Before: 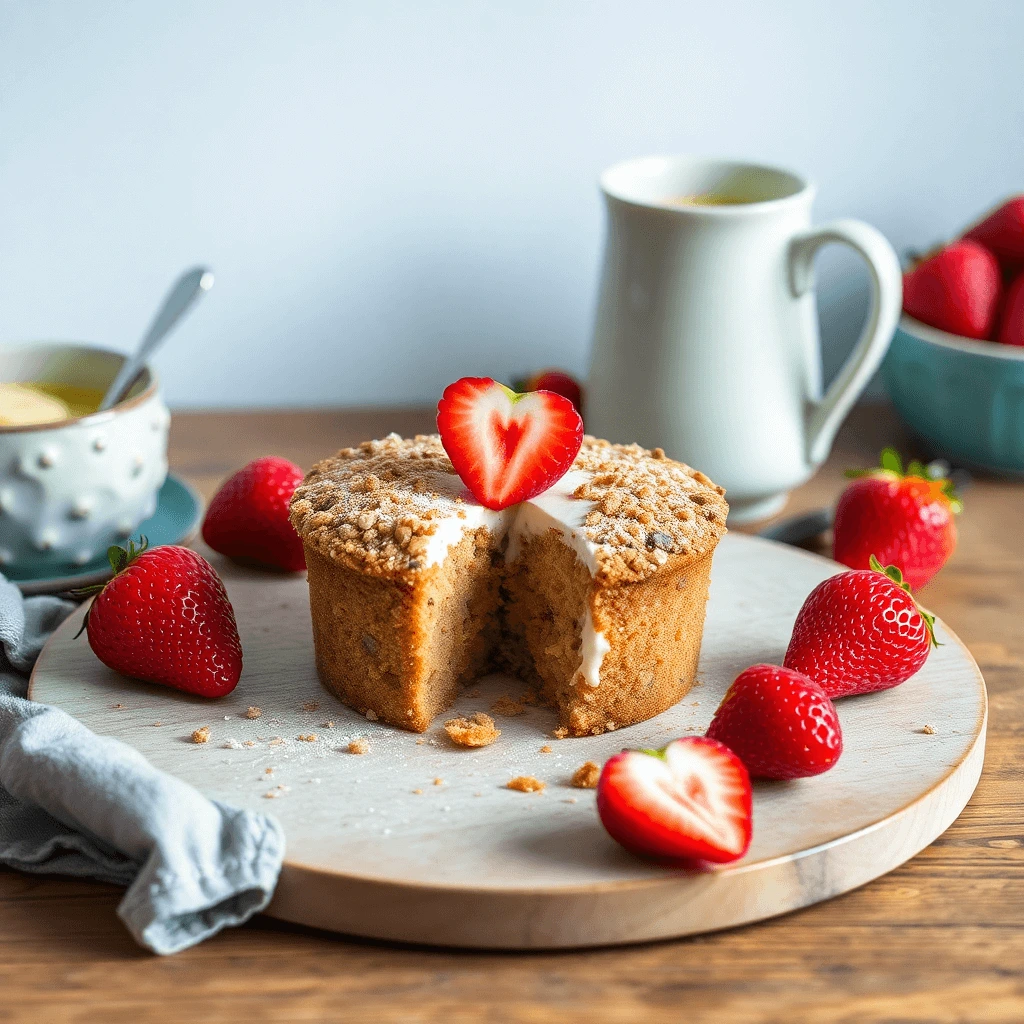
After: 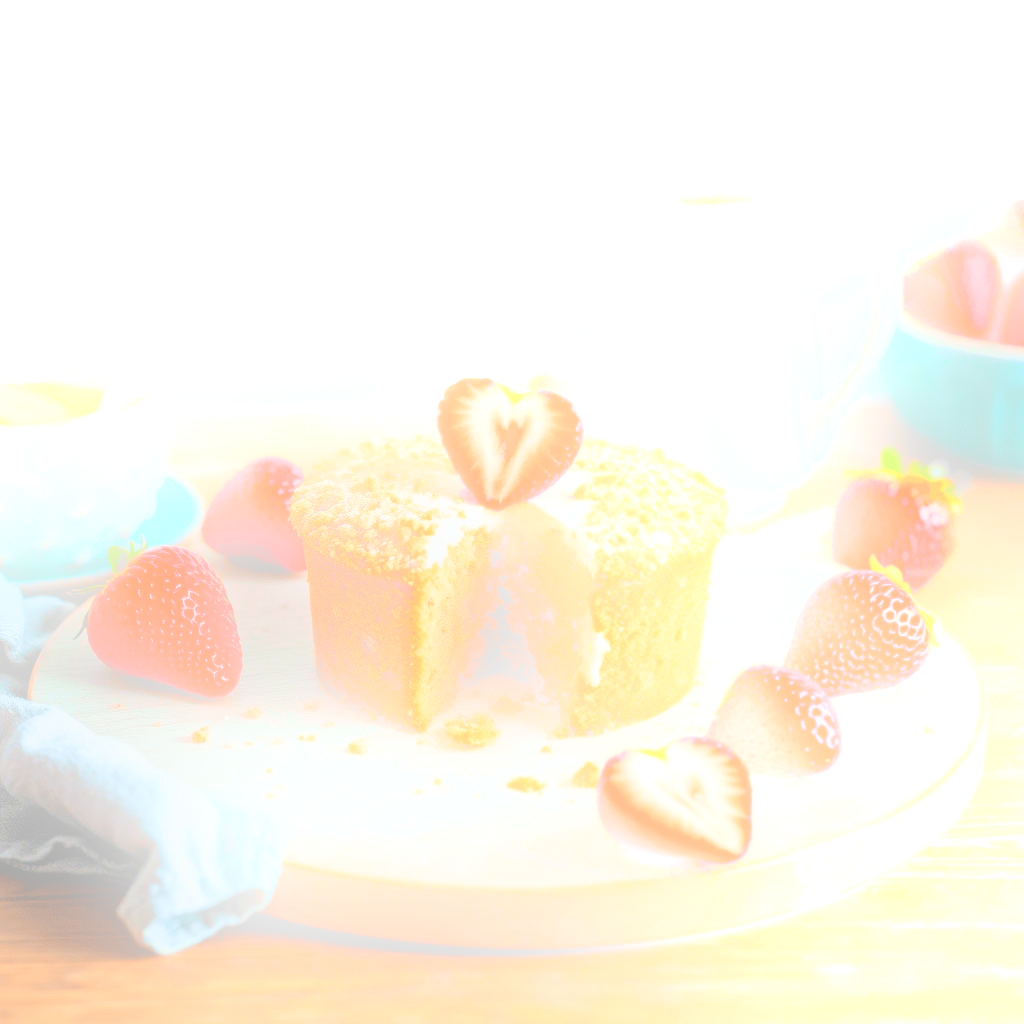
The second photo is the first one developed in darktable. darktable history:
local contrast: mode bilateral grid, contrast 20, coarseness 19, detail 163%, midtone range 0.2
filmic rgb: black relative exposure -7.65 EV, white relative exposure 4.56 EV, hardness 3.61
bloom: size 25%, threshold 5%, strength 90%
